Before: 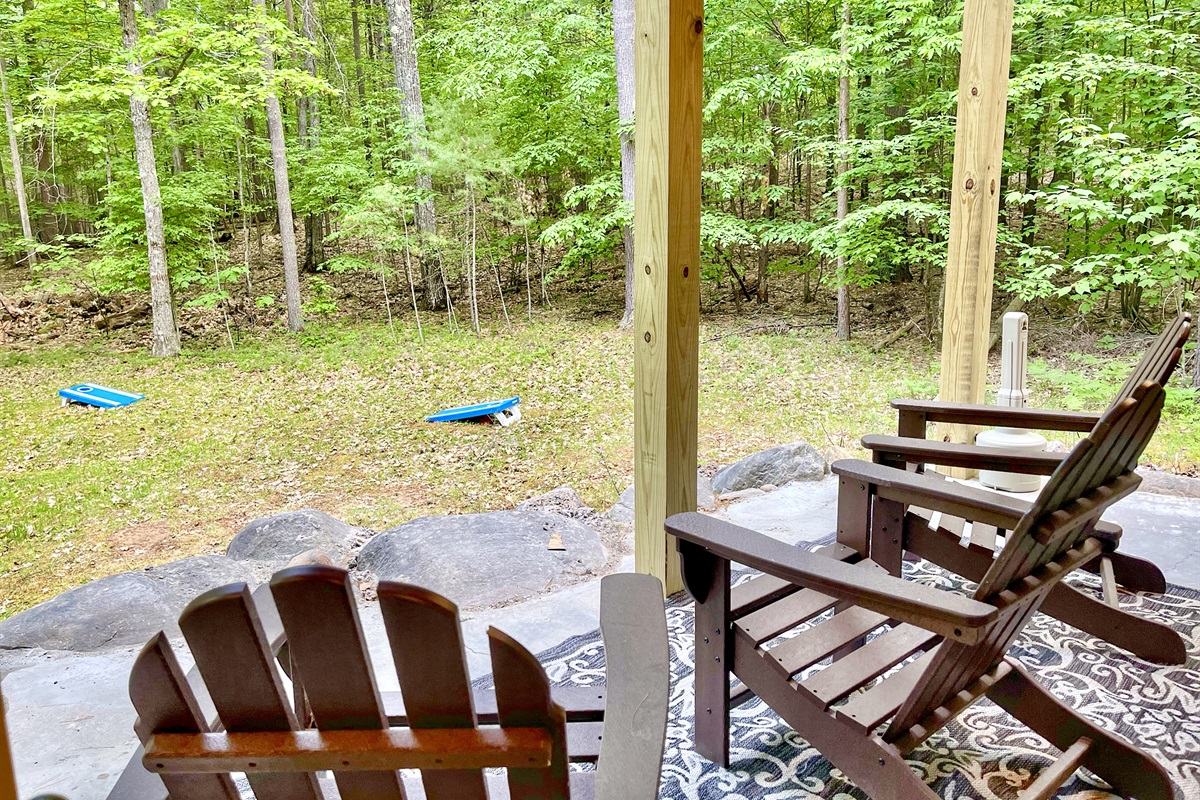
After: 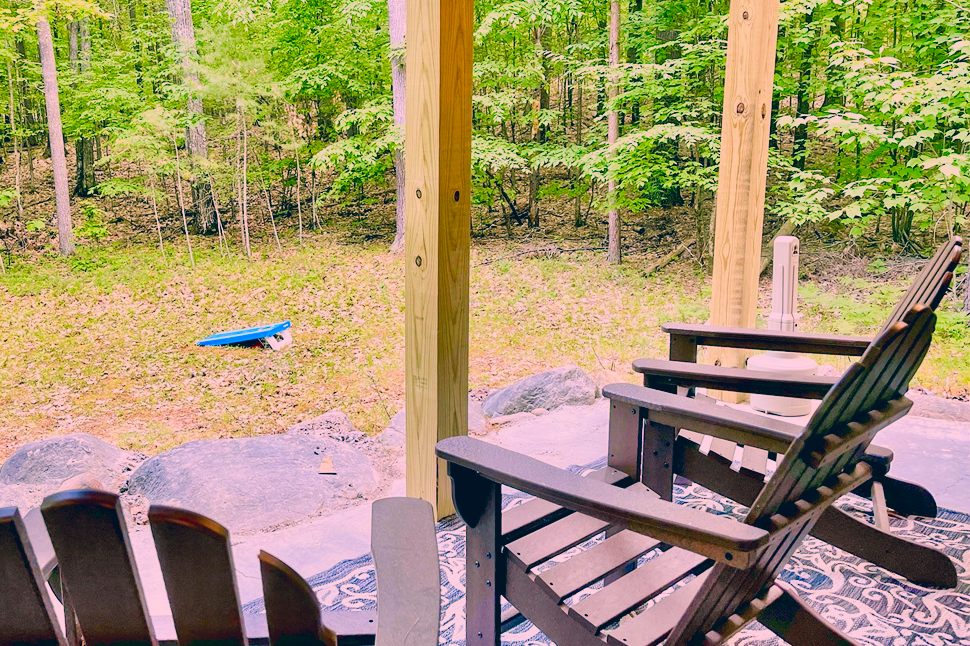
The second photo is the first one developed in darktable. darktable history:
crop: left 19.159%, top 9.58%, bottom 9.58%
exposure: exposure 0.3 EV, compensate highlight preservation false
color correction: highlights a* 17.03, highlights b* 0.205, shadows a* -15.38, shadows b* -14.56, saturation 1.5
white balance: red 1.009, blue 0.985
filmic rgb: black relative exposure -16 EV, white relative exposure 4.97 EV, hardness 6.25
